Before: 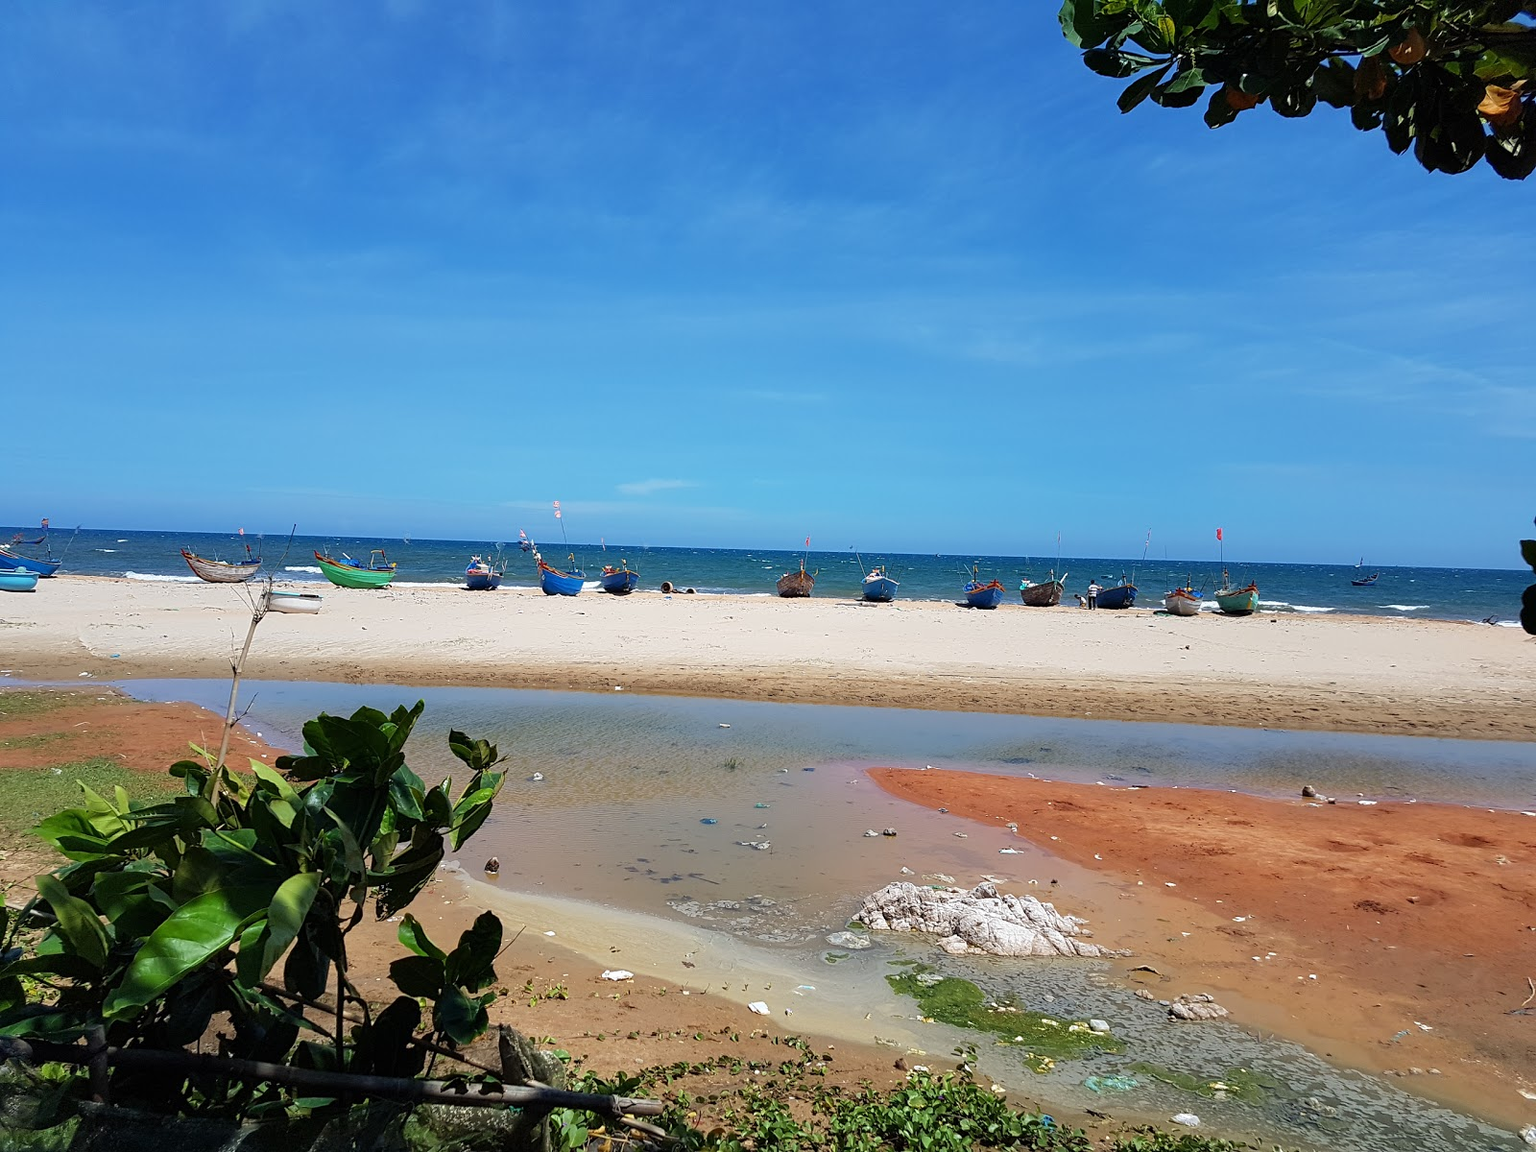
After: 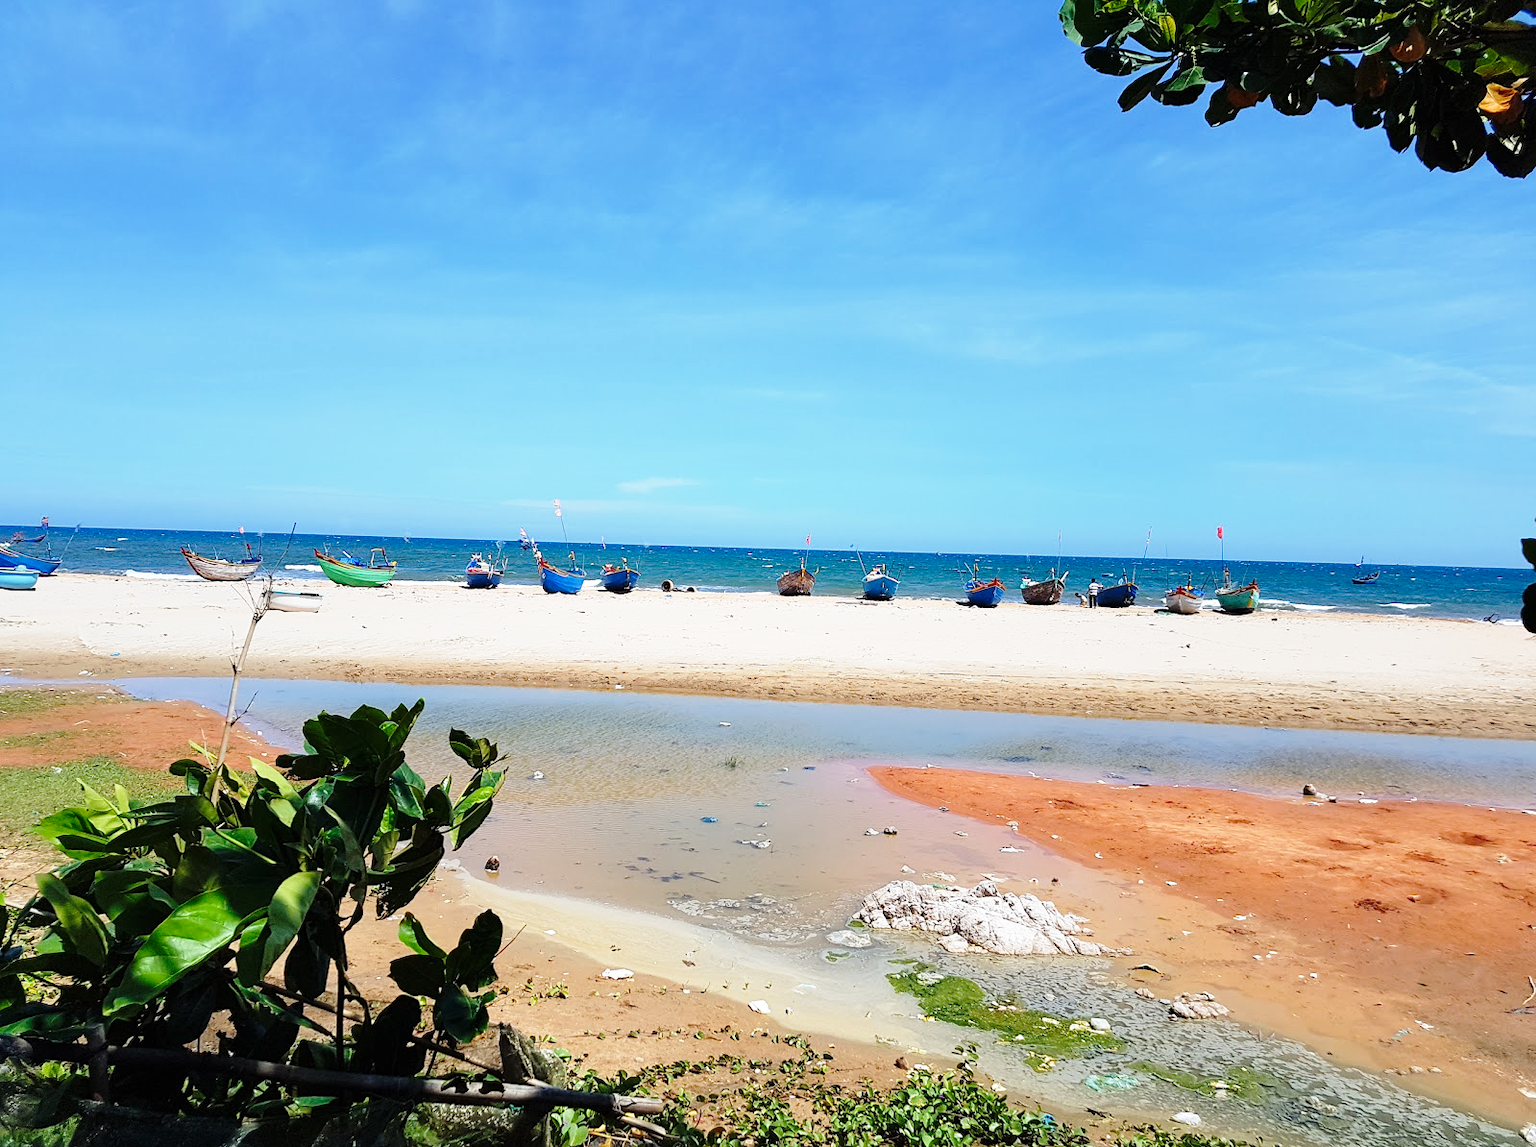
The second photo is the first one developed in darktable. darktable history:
crop: top 0.193%, bottom 0.166%
base curve: curves: ch0 [(0, 0) (0.028, 0.03) (0.121, 0.232) (0.46, 0.748) (0.859, 0.968) (1, 1)], preserve colors none
